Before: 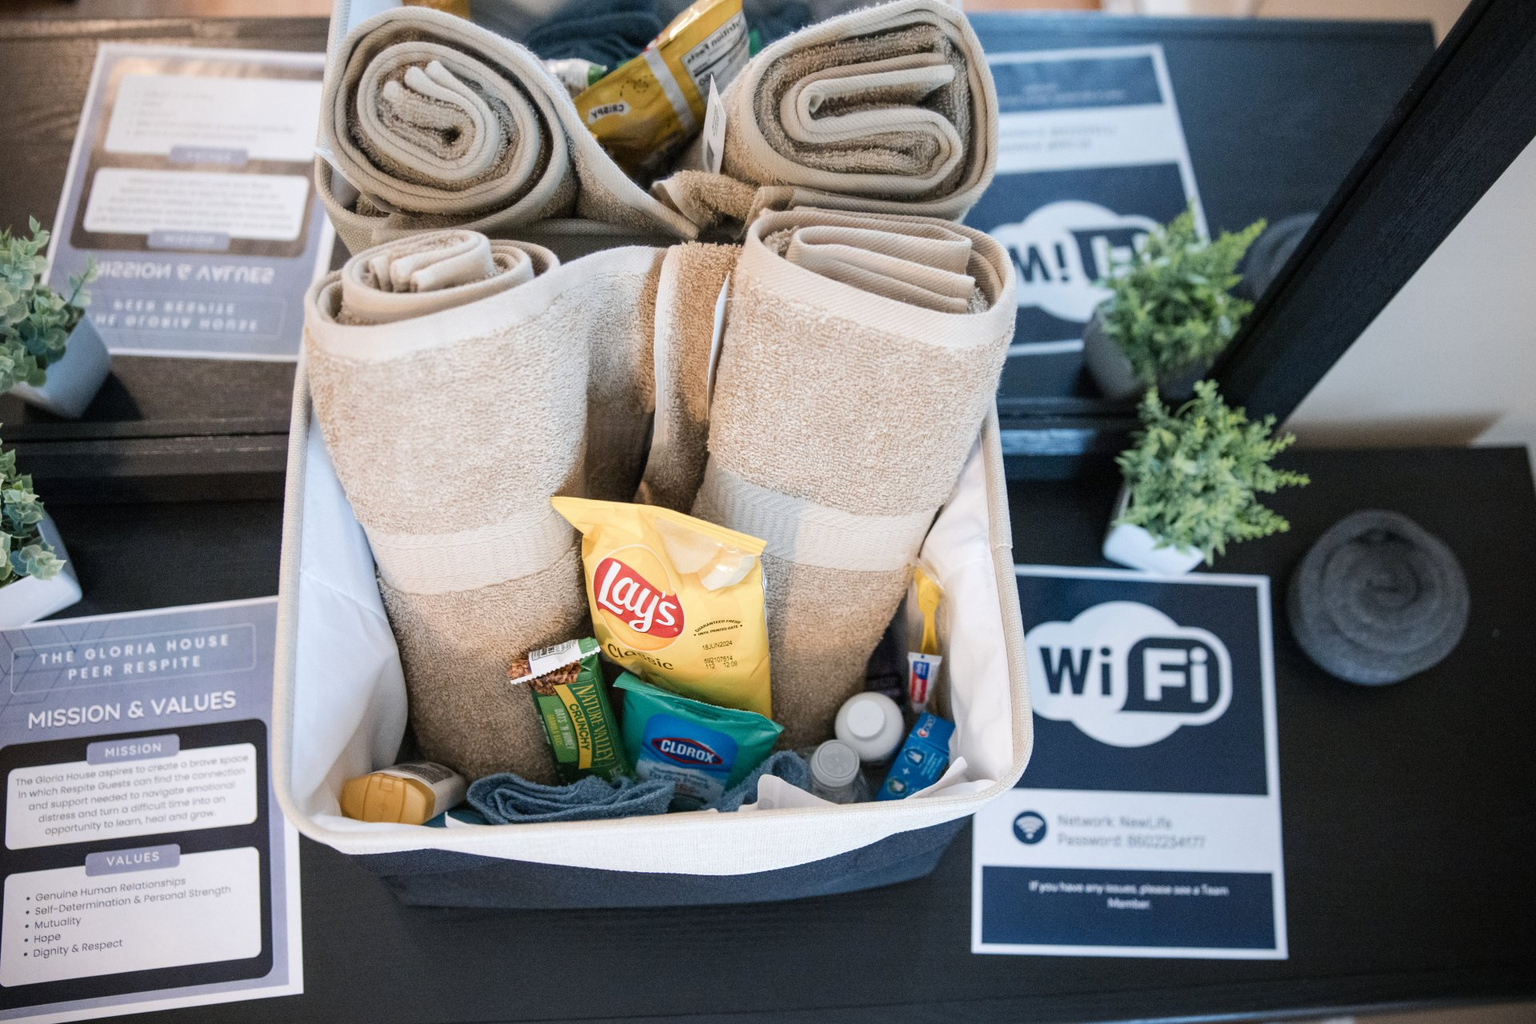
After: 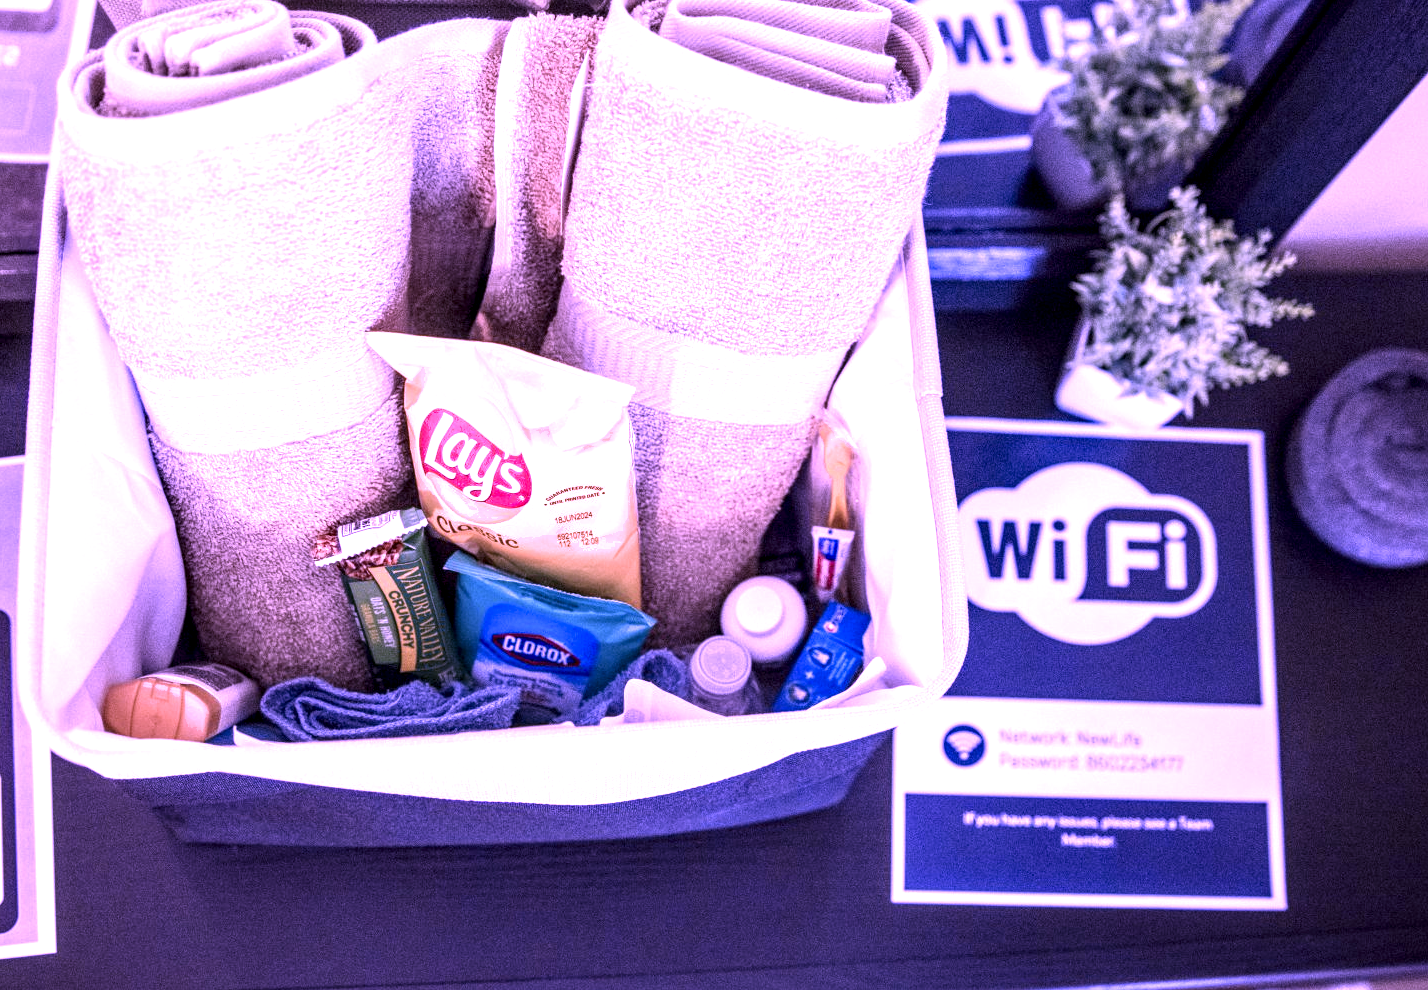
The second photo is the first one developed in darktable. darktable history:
crop: left 16.841%, top 22.599%, right 8.759%
color calibration: output R [1.063, -0.012, -0.003, 0], output B [-0.079, 0.047, 1, 0], illuminant custom, x 0.38, y 0.479, temperature 4455.61 K
local contrast: highlights 25%, detail 150%
exposure: compensate highlight preservation false
color zones: curves: ch0 [(0.099, 0.624) (0.257, 0.596) (0.384, 0.376) (0.529, 0.492) (0.697, 0.564) (0.768, 0.532) (0.908, 0.644)]; ch1 [(0.112, 0.564) (0.254, 0.612) (0.432, 0.676) (0.592, 0.456) (0.743, 0.684) (0.888, 0.536)]; ch2 [(0.25, 0.5) (0.469, 0.36) (0.75, 0.5)]
